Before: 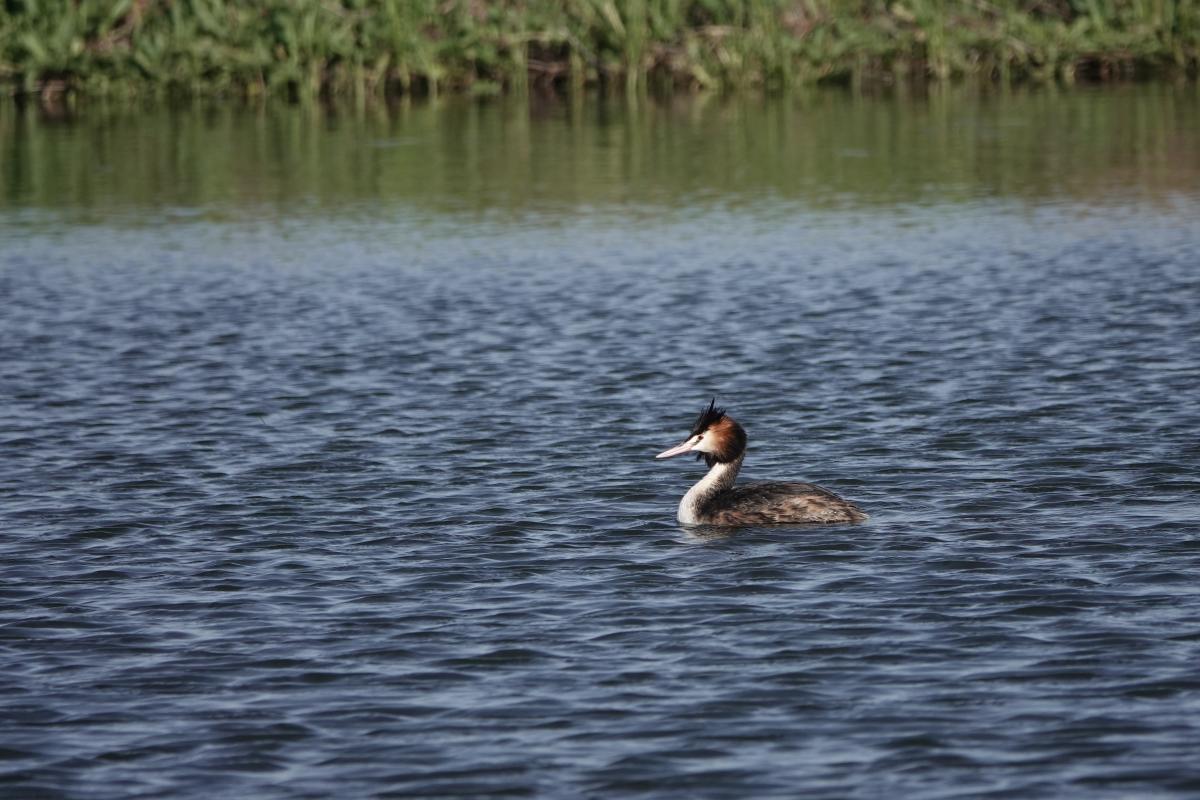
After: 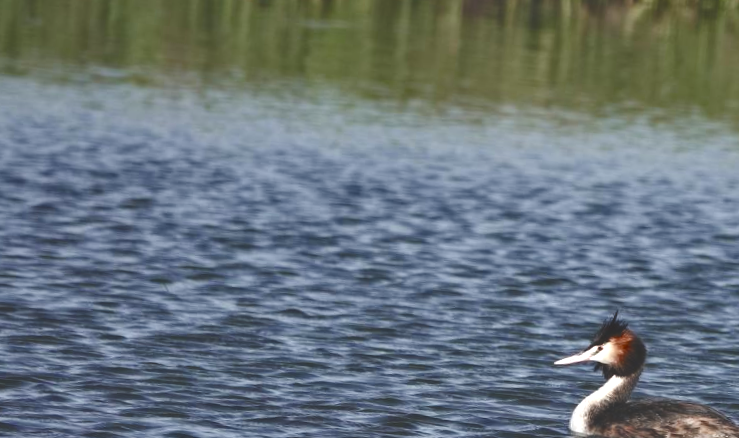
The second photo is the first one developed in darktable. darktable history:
crop and rotate: angle -5.73°, left 2.009%, top 6.944%, right 27.49%, bottom 30.299%
tone equalizer: on, module defaults
color balance rgb: global offset › hue 172.19°, perceptual saturation grading › global saturation 20%, perceptual saturation grading › highlights -25.792%, perceptual saturation grading › shadows 49.664%, global vibrance 0.927%, saturation formula JzAzBz (2021)
contrast equalizer: octaves 7, y [[0.513, 0.565, 0.608, 0.562, 0.512, 0.5], [0.5 ×6], [0.5, 0.5, 0.5, 0.528, 0.598, 0.658], [0 ×6], [0 ×6]]
exposure: black level correction -0.041, exposure 0.061 EV, compensate exposure bias true, compensate highlight preservation false
